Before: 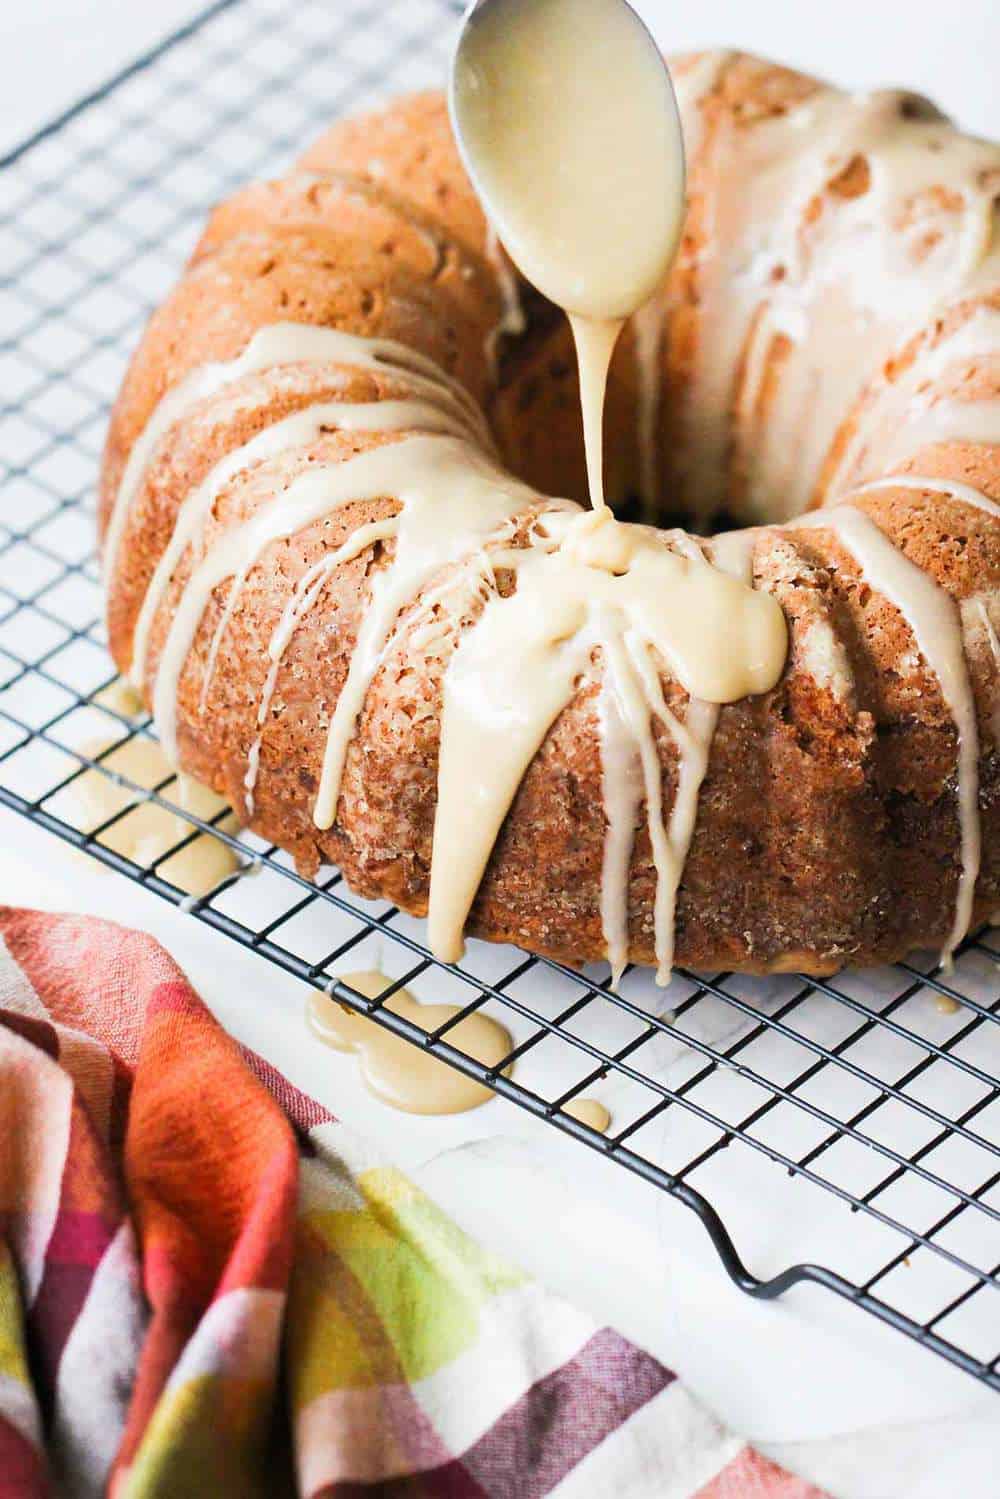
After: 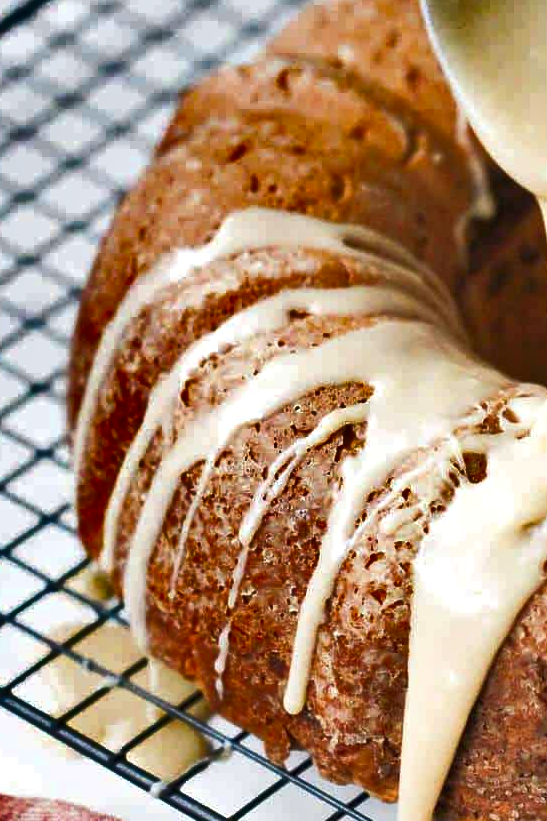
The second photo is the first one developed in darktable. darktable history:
shadows and highlights: shadows 24.61, highlights -80.13, soften with gaussian
crop and rotate: left 3.042%, top 7.683%, right 42.202%, bottom 37.484%
exposure: exposure 0.127 EV, compensate highlight preservation false
